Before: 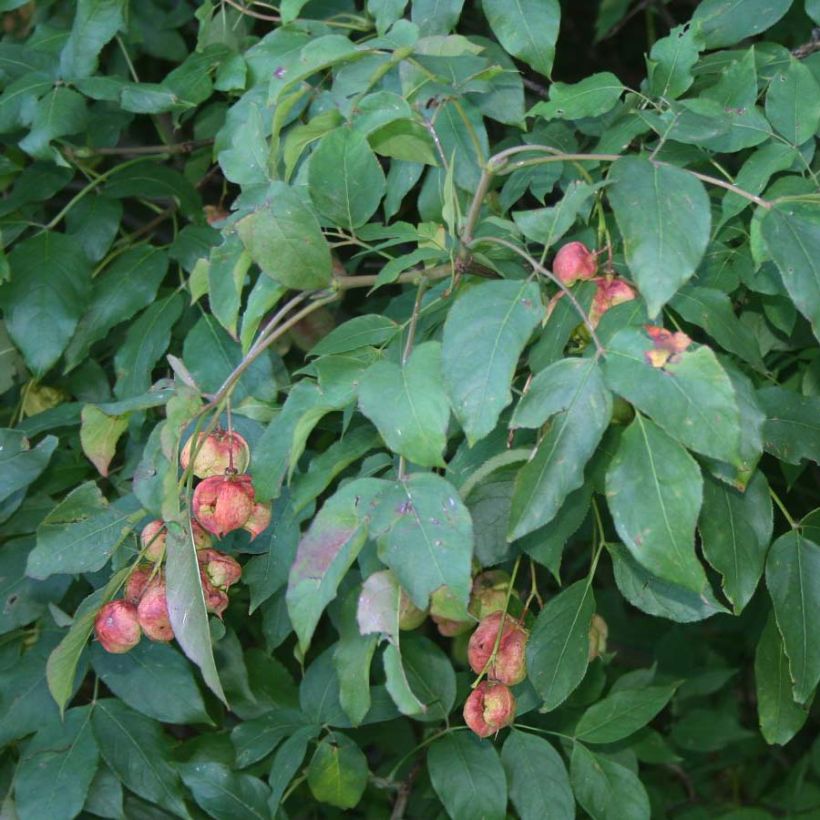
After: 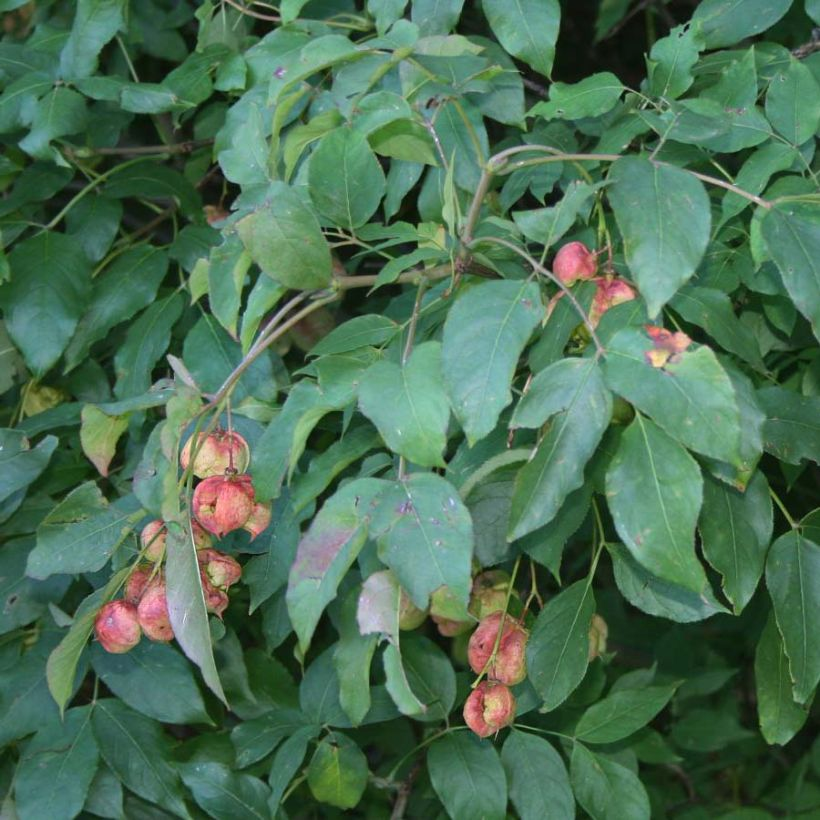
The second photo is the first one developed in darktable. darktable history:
shadows and highlights: shadows 37.72, highlights -26.88, soften with gaussian
